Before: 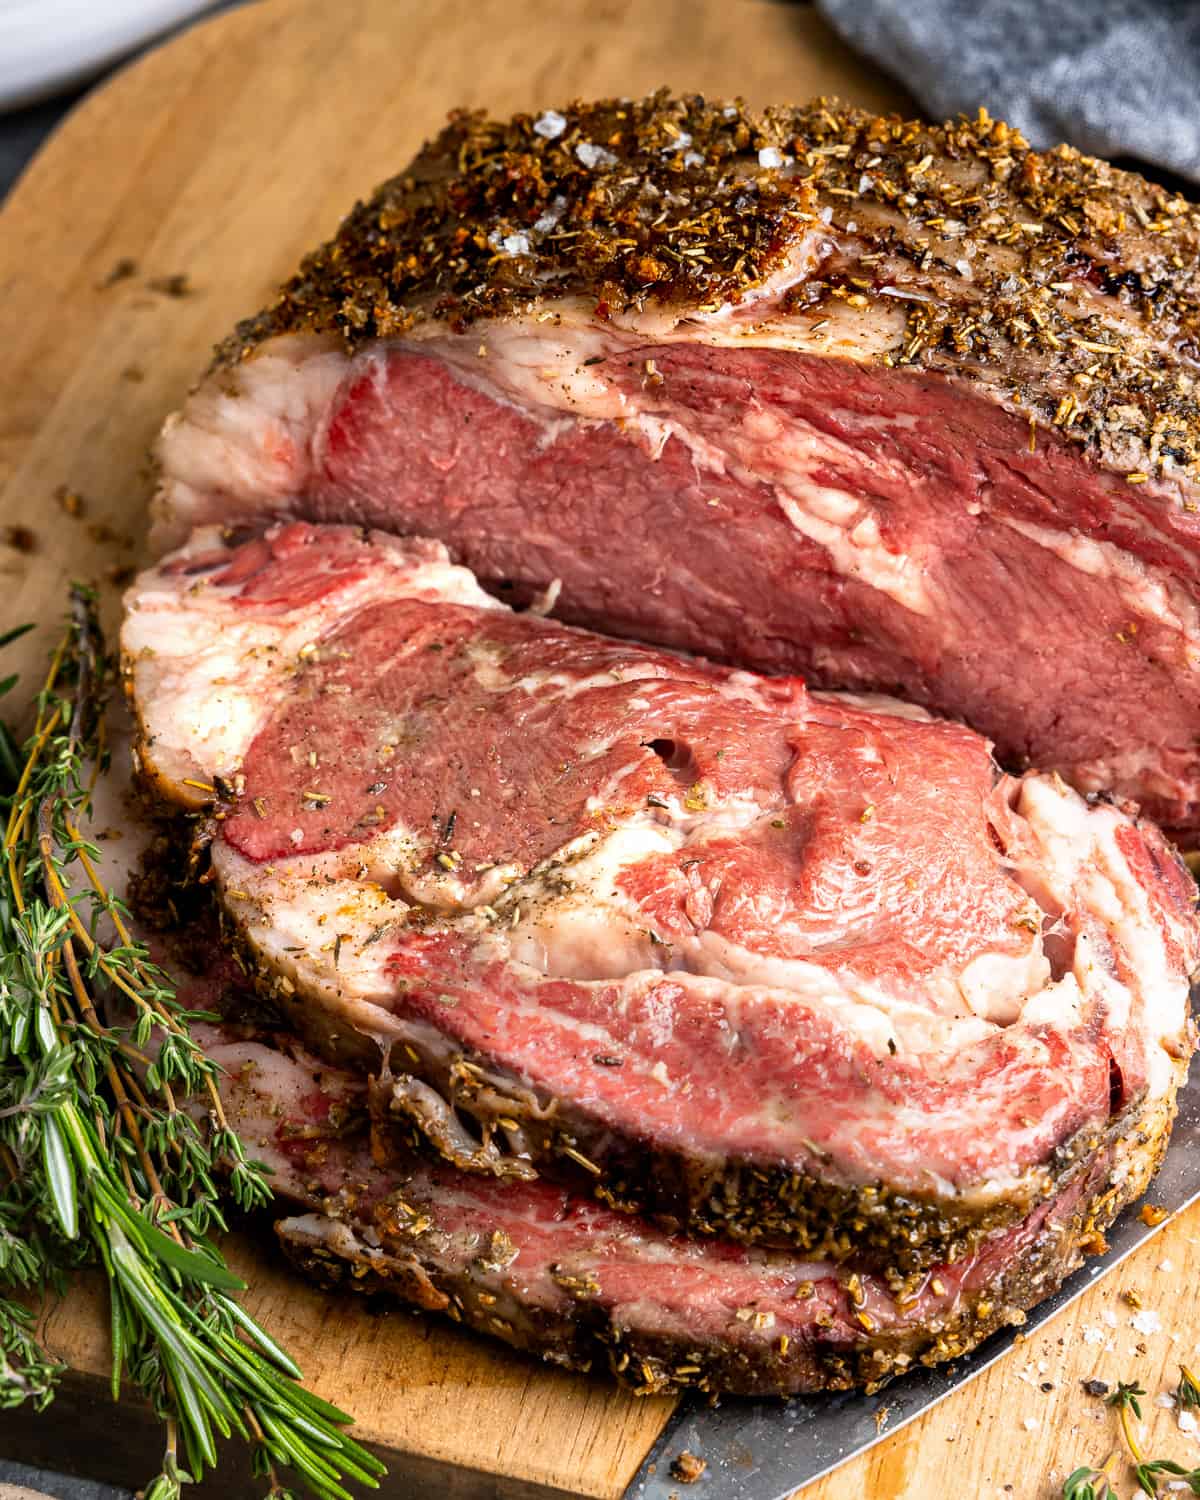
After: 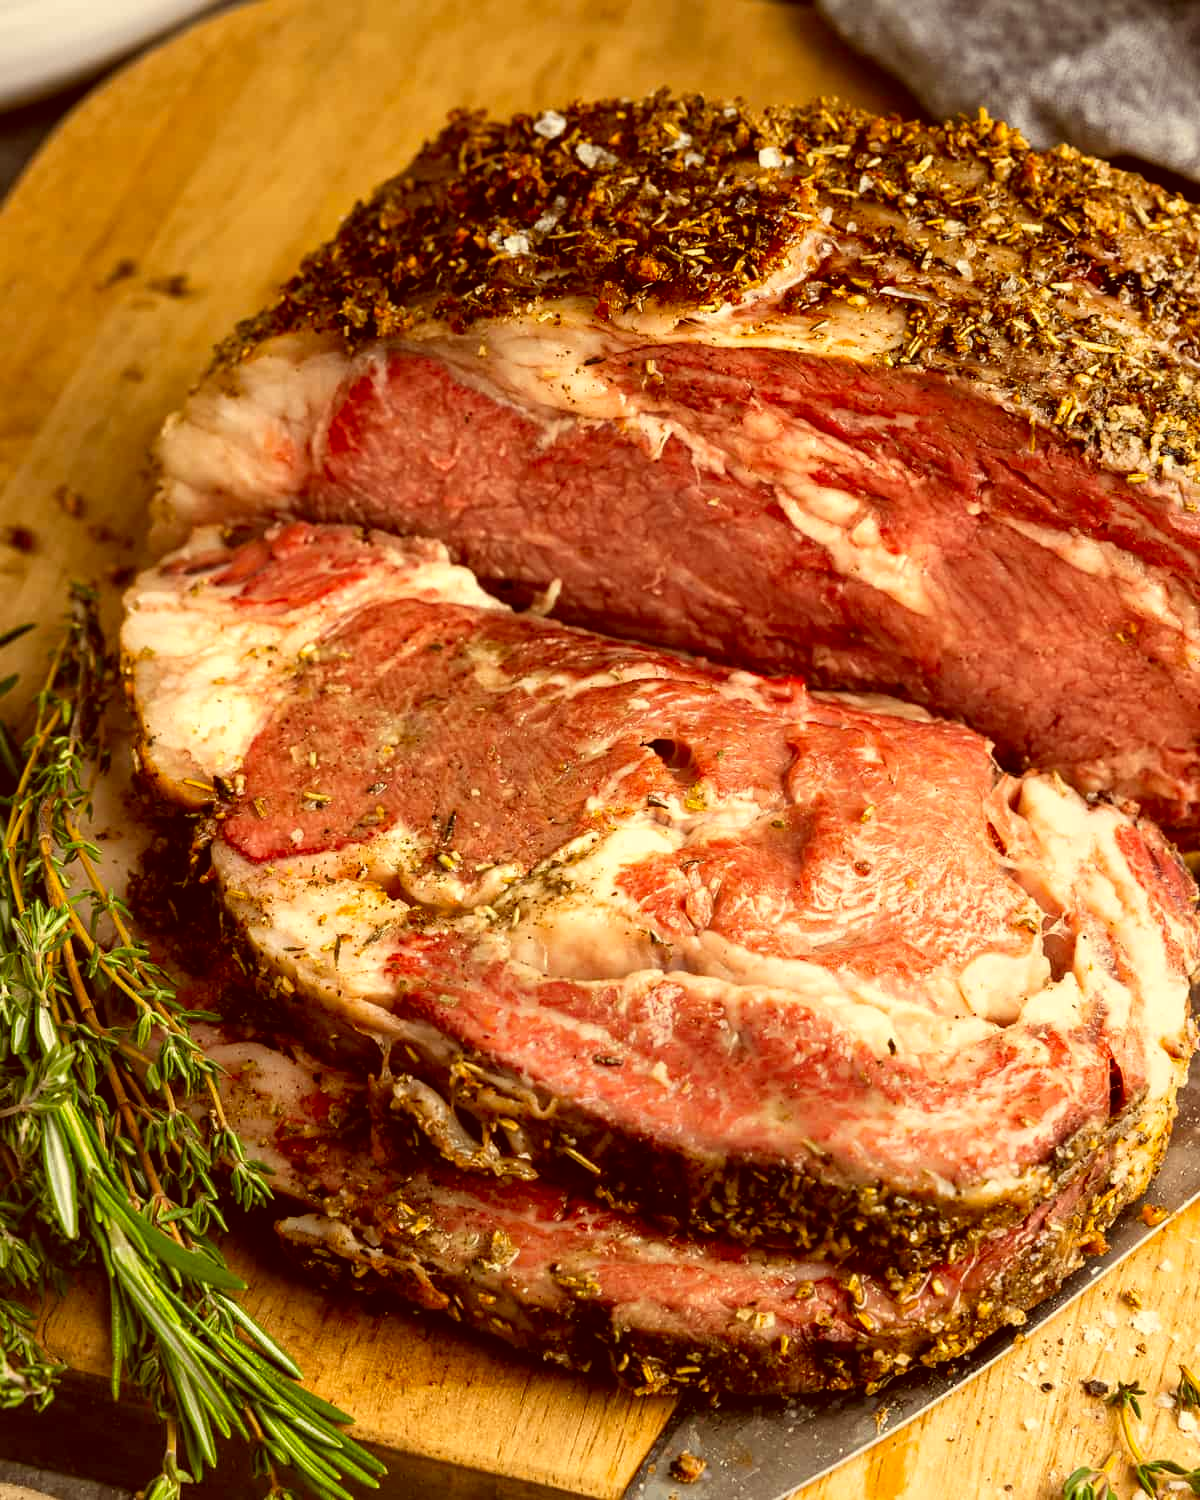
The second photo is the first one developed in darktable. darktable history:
exposure: exposure -0.003 EV, compensate exposure bias true, compensate highlight preservation false
color correction: highlights a* 1.09, highlights b* 24.33, shadows a* 15.2, shadows b* 24.69
